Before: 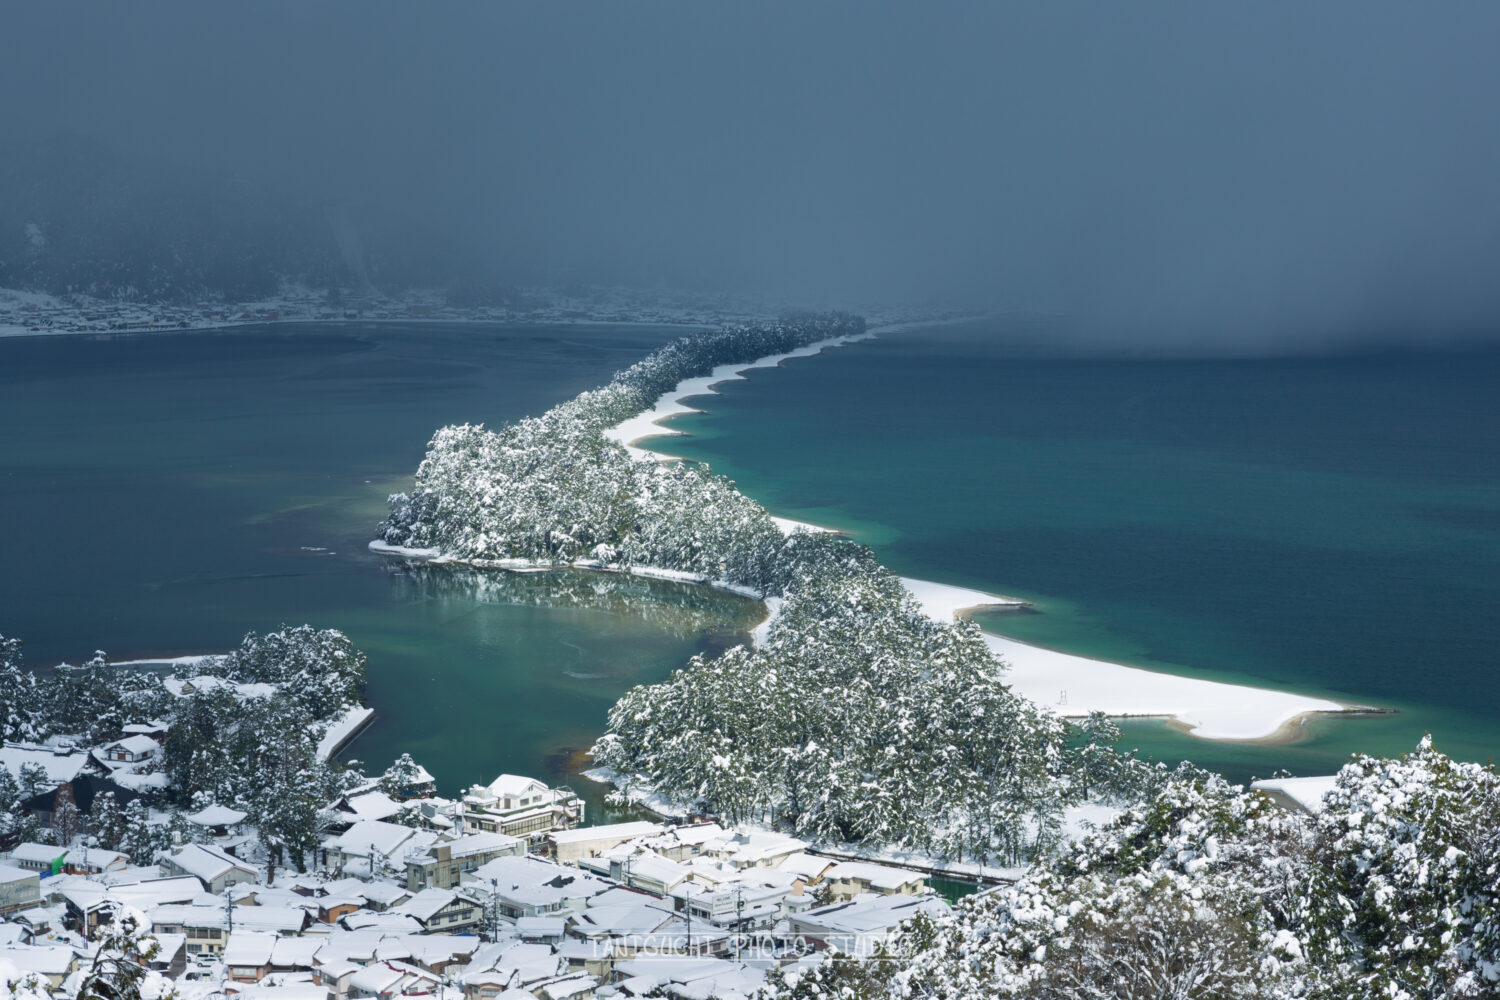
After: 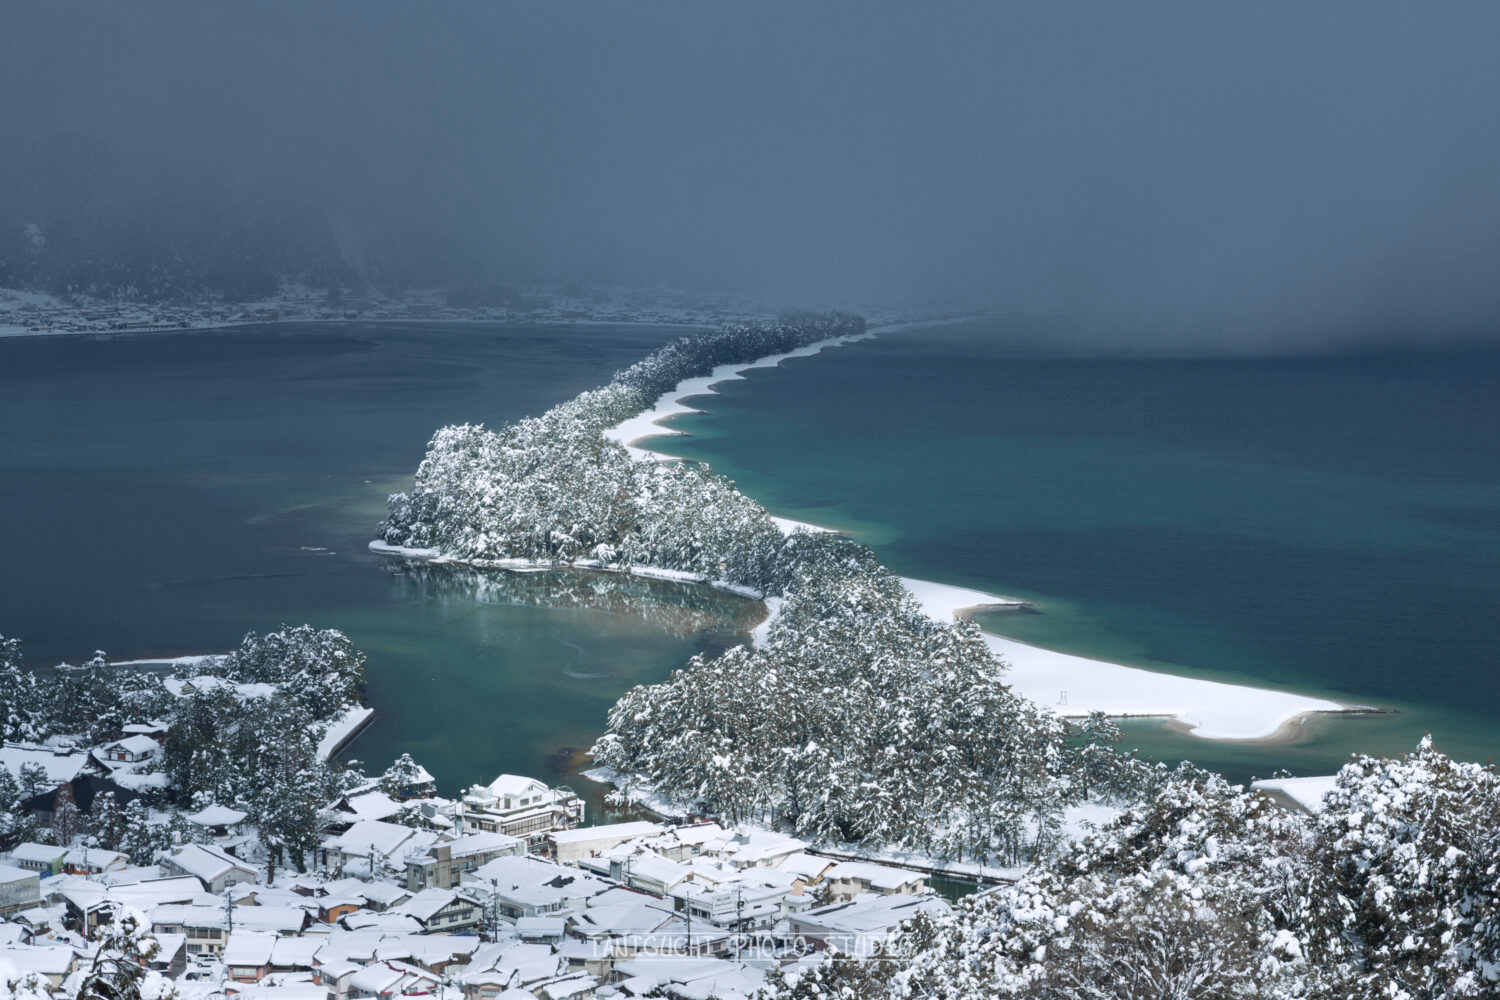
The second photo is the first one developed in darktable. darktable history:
color correction: highlights a* -0.137, highlights b* -5.91, shadows a* -0.137, shadows b* -0.137
color zones: curves: ch1 [(0, 0.679) (0.143, 0.647) (0.286, 0.261) (0.378, -0.011) (0.571, 0.396) (0.714, 0.399) (0.857, 0.406) (1, 0.679)]
